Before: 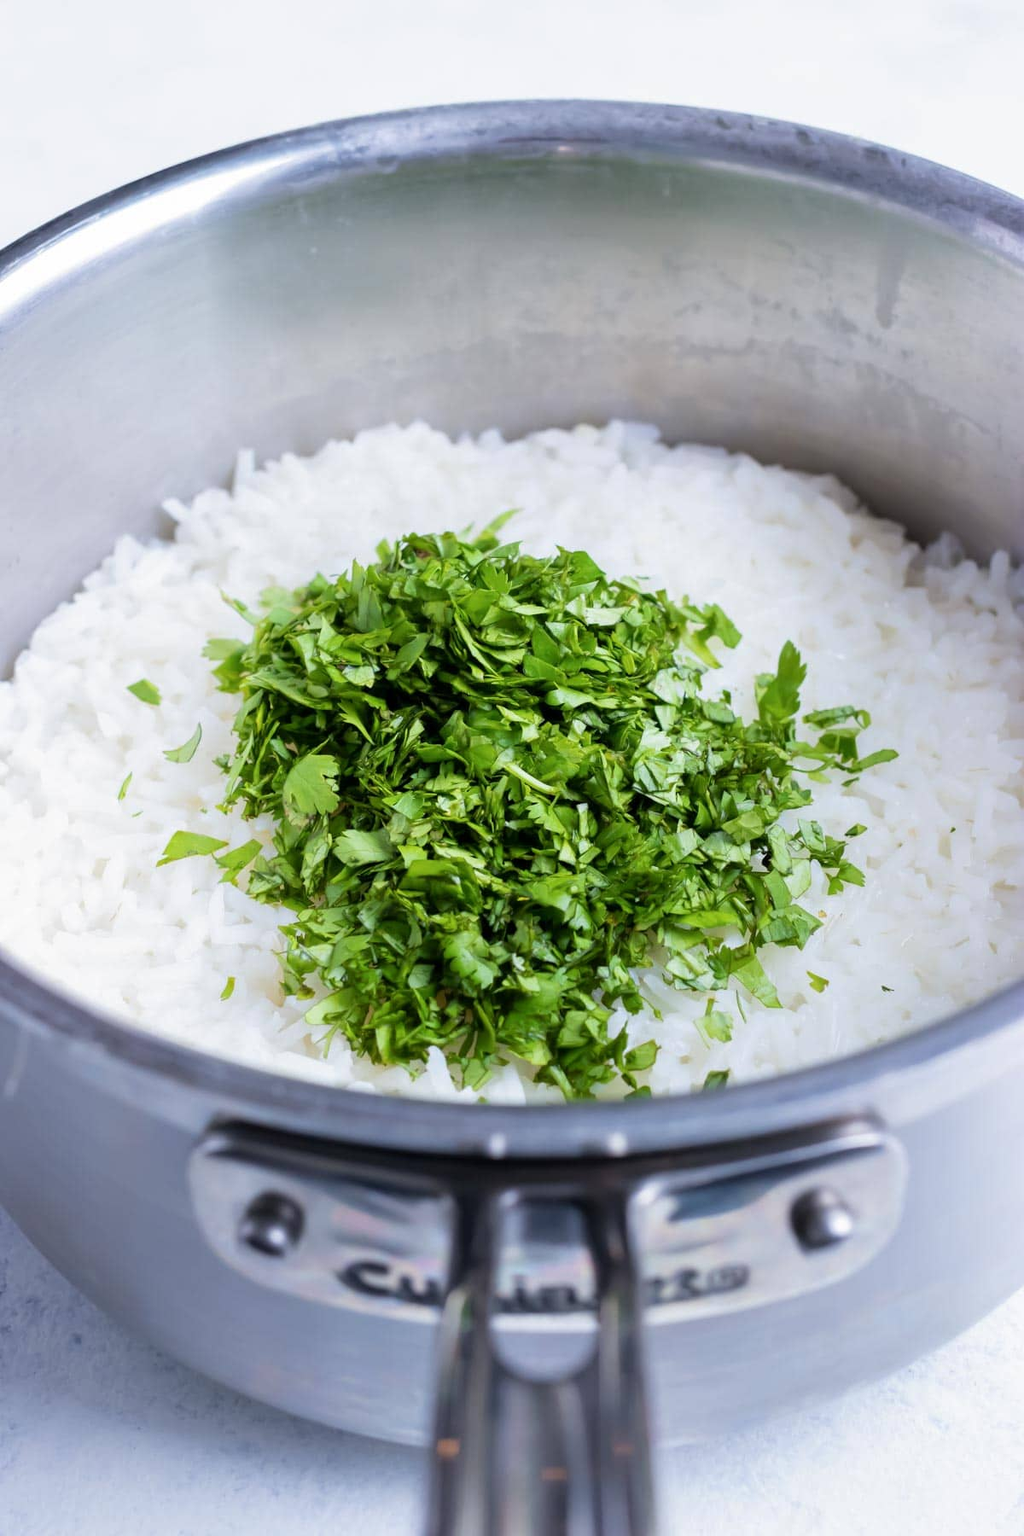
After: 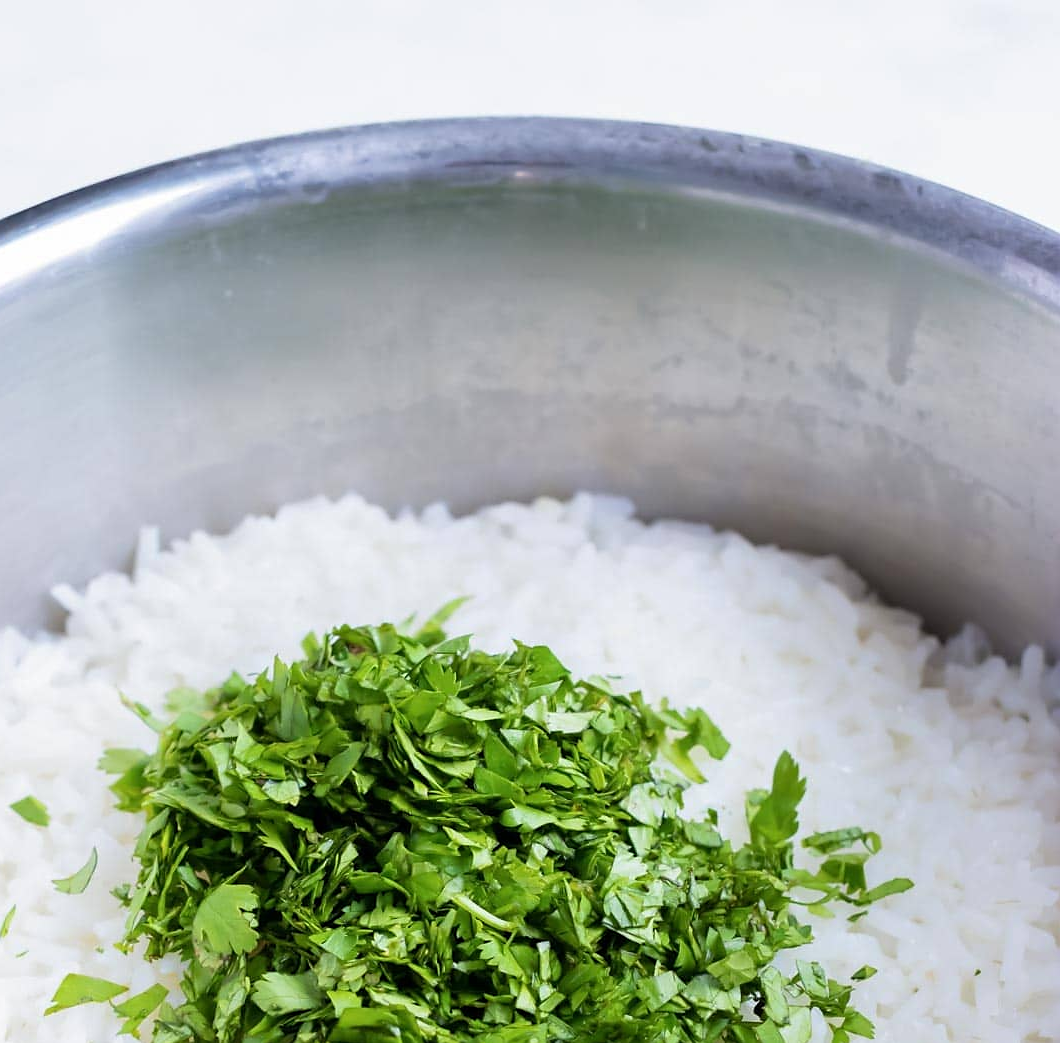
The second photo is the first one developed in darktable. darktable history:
crop and rotate: left 11.621%, bottom 42.014%
sharpen: radius 1.474, amount 0.395, threshold 1.528
